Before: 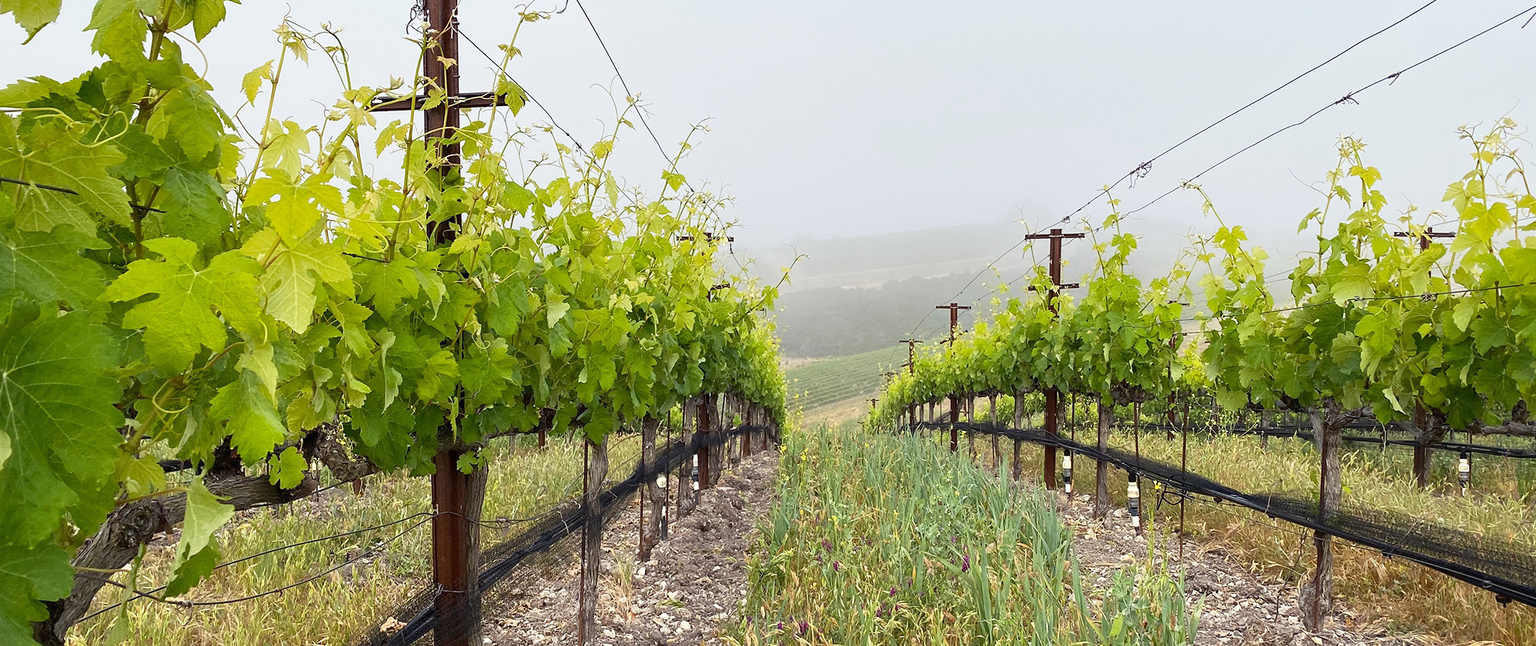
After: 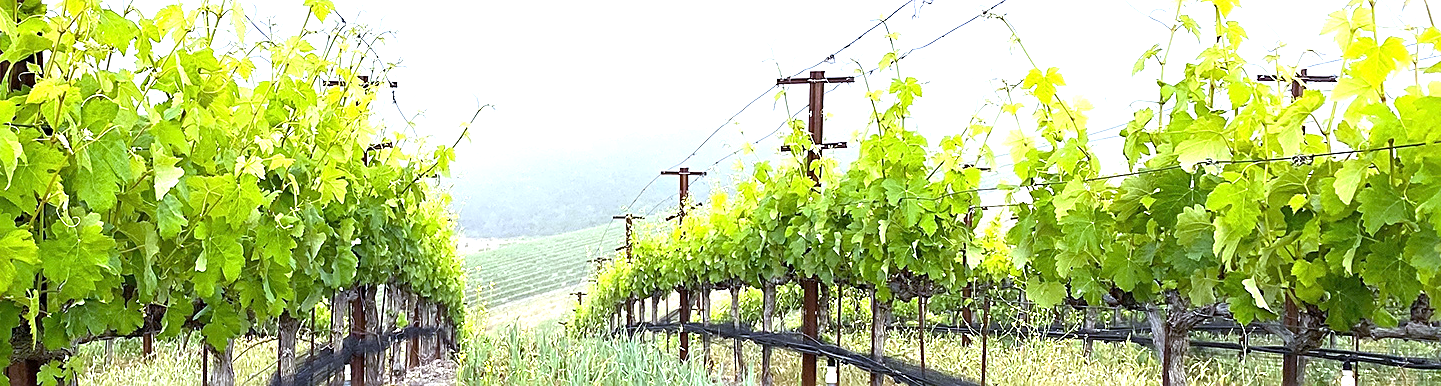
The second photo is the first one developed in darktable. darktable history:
sharpen: on, module defaults
white balance: red 0.926, green 1.003, blue 1.133
exposure: exposure 1.15 EV, compensate highlight preservation false
crop and rotate: left 27.938%, top 27.046%, bottom 27.046%
